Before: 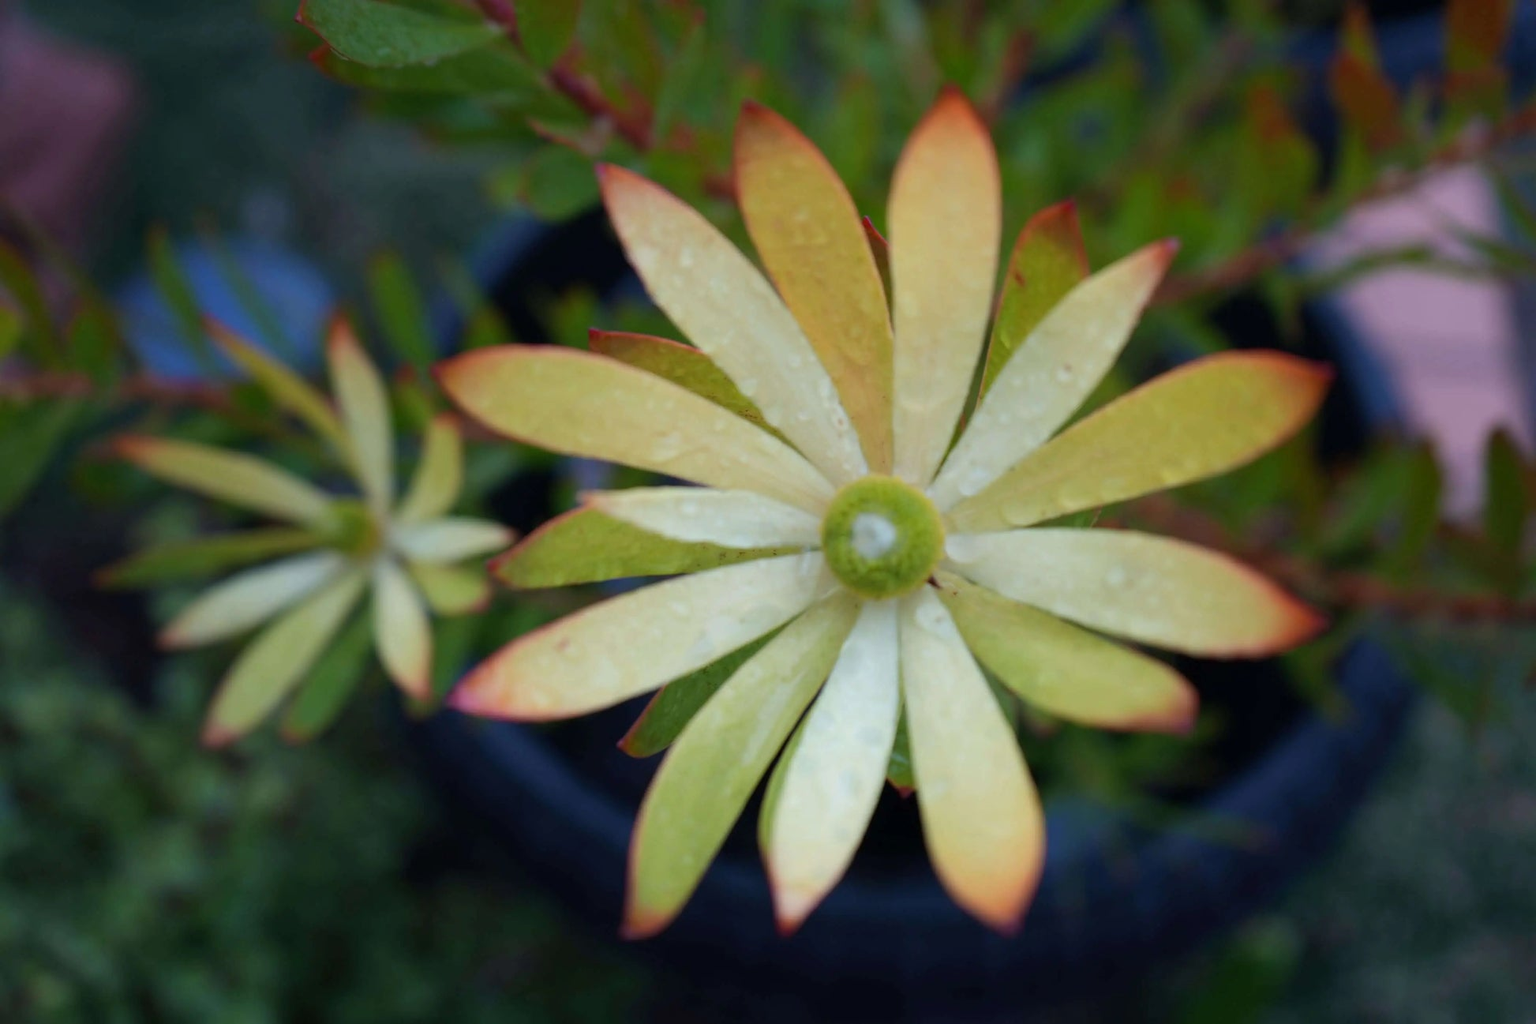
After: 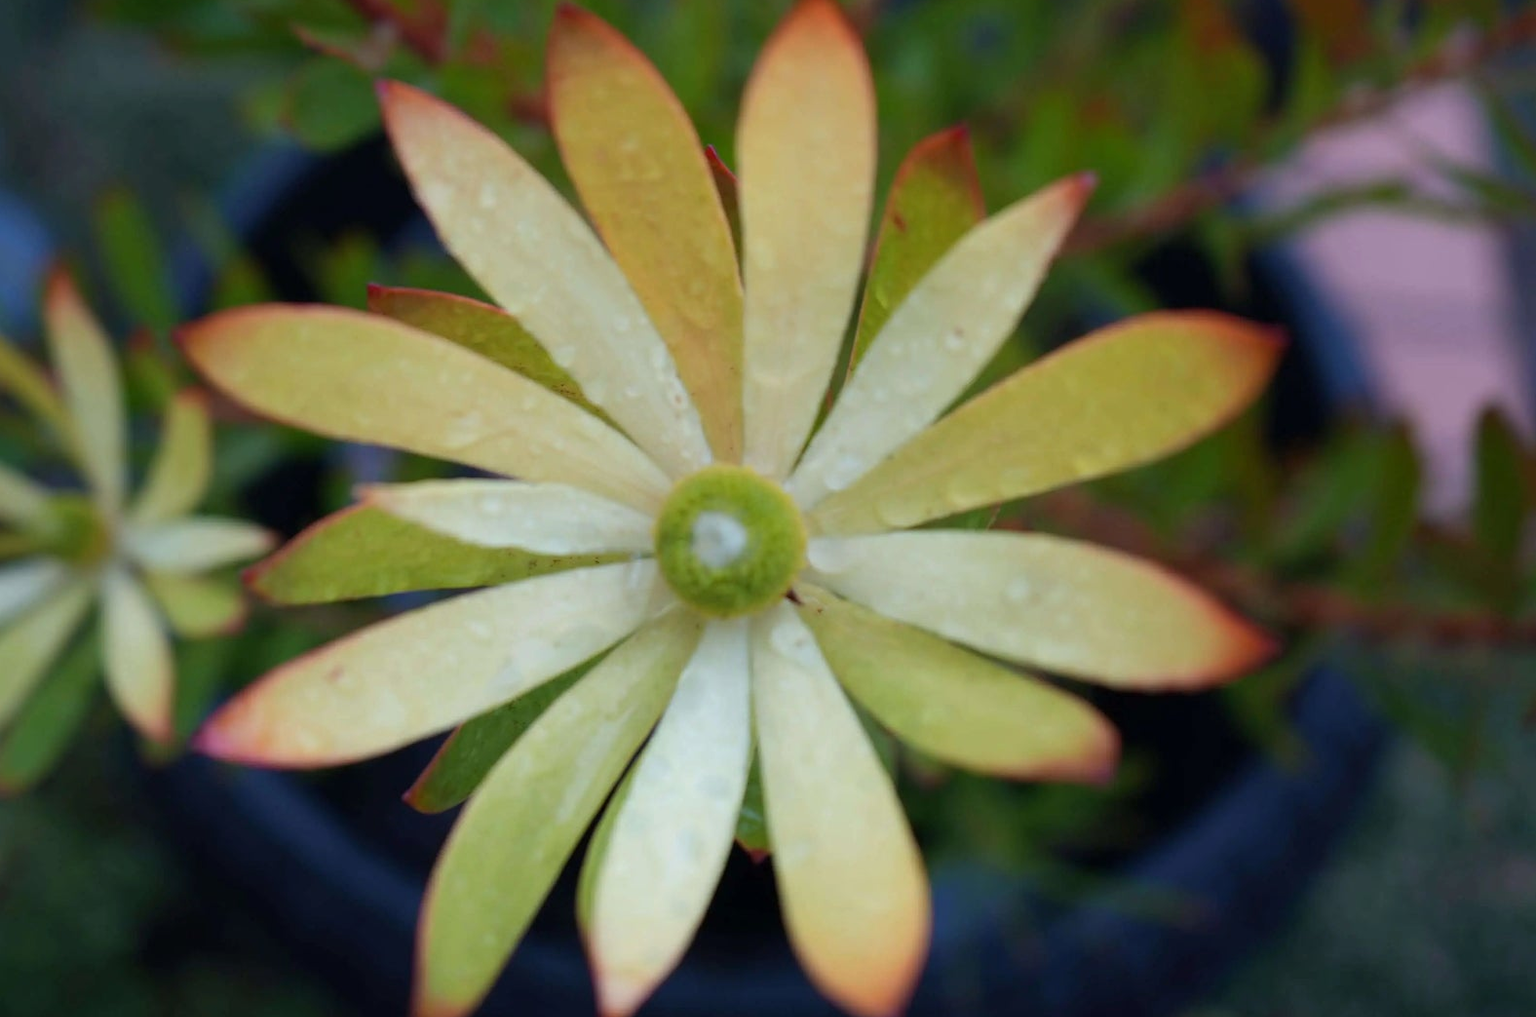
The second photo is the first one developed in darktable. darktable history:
crop: left 19.001%, top 9.665%, right 0%, bottom 9.788%
